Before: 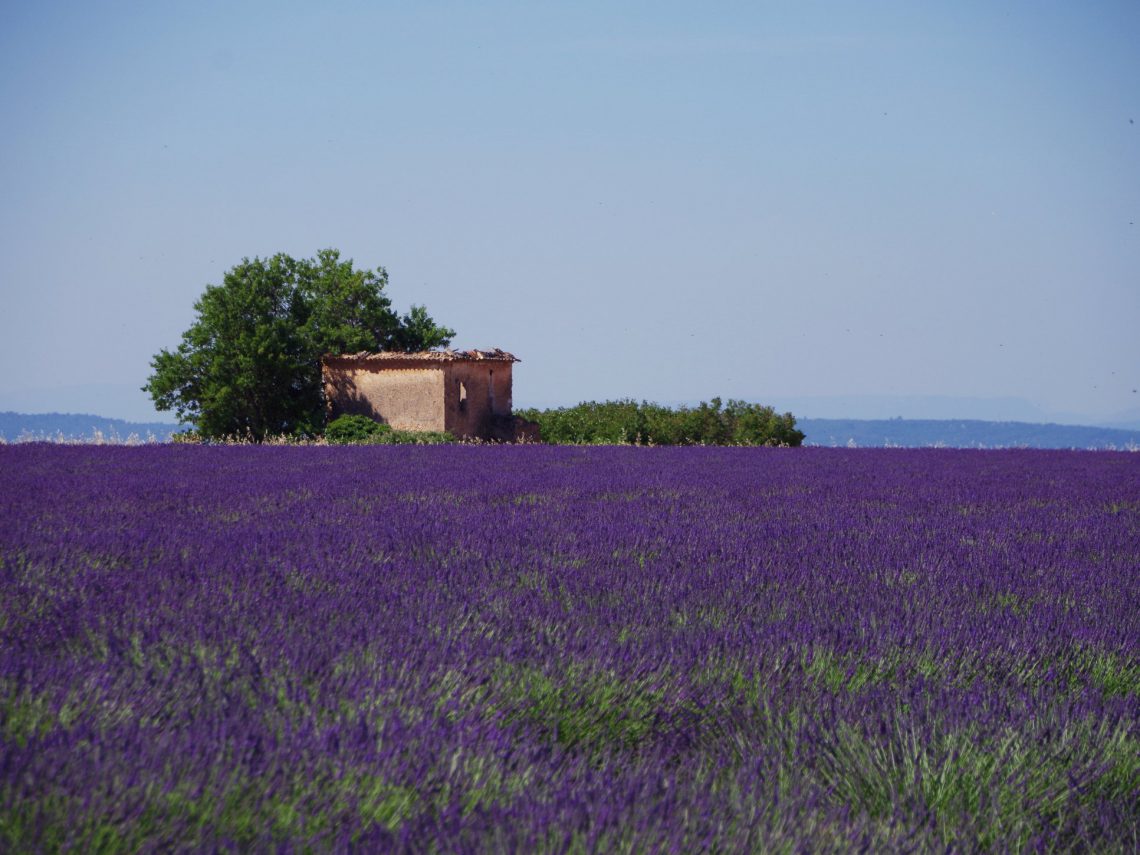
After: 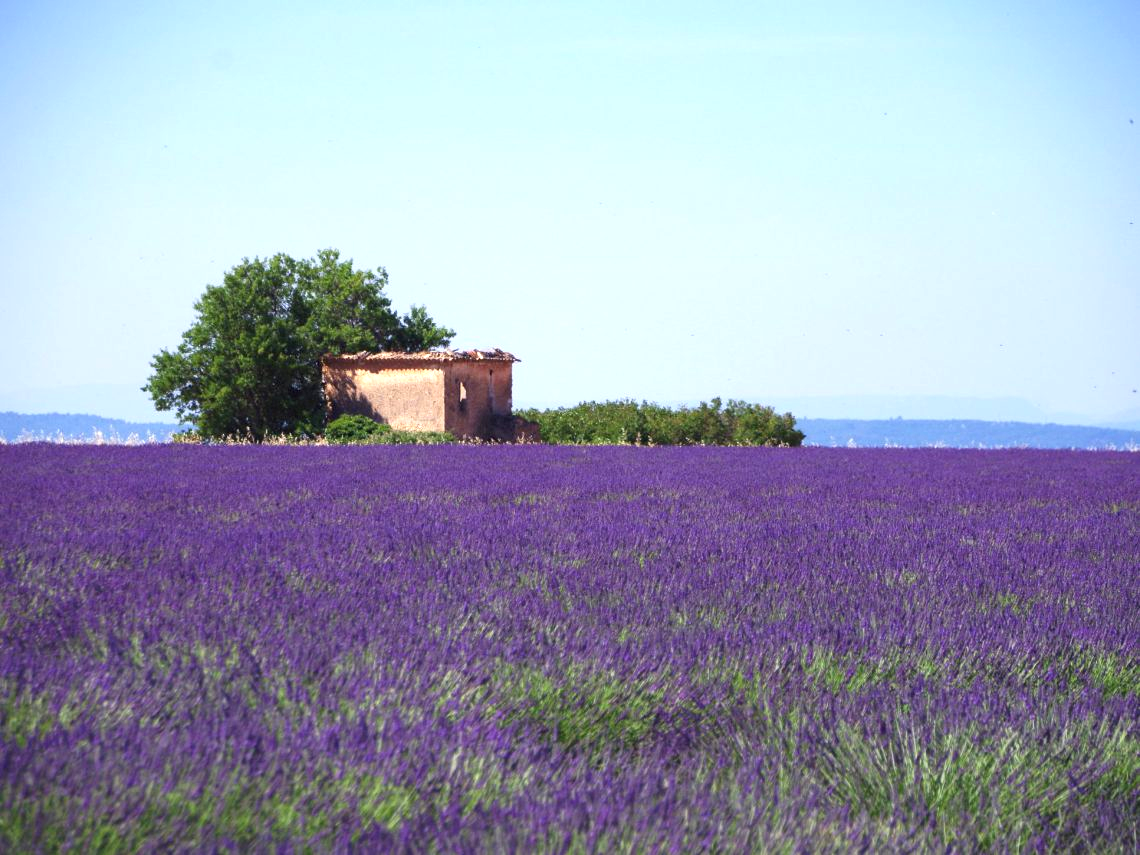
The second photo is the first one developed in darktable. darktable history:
exposure: exposure 1.089 EV, compensate highlight preservation false
